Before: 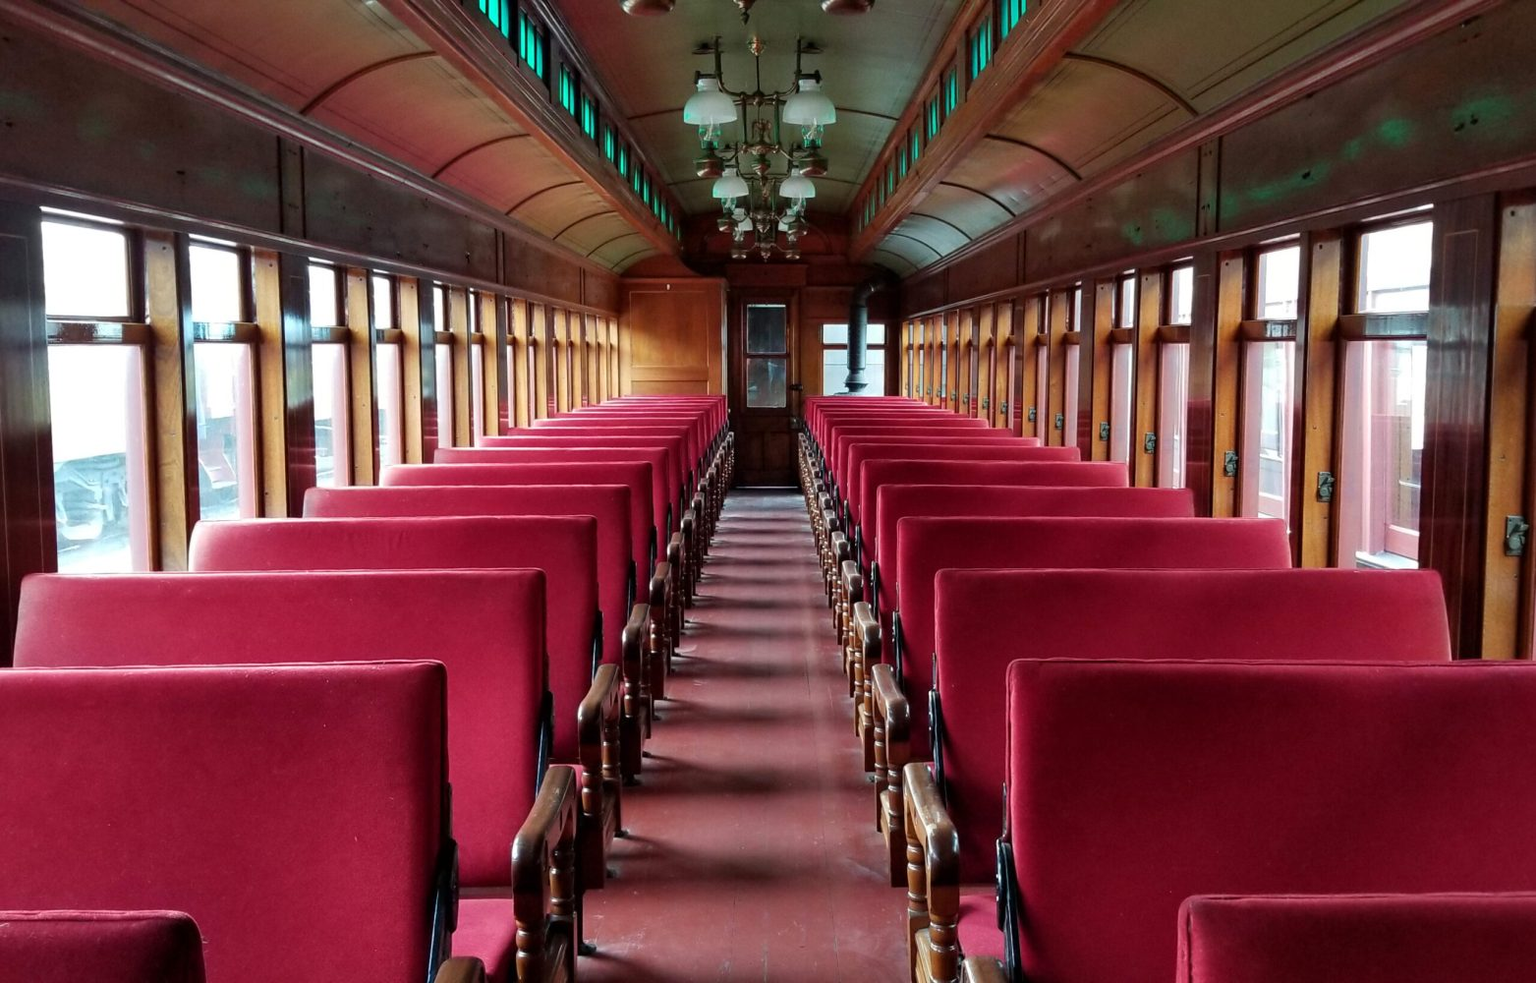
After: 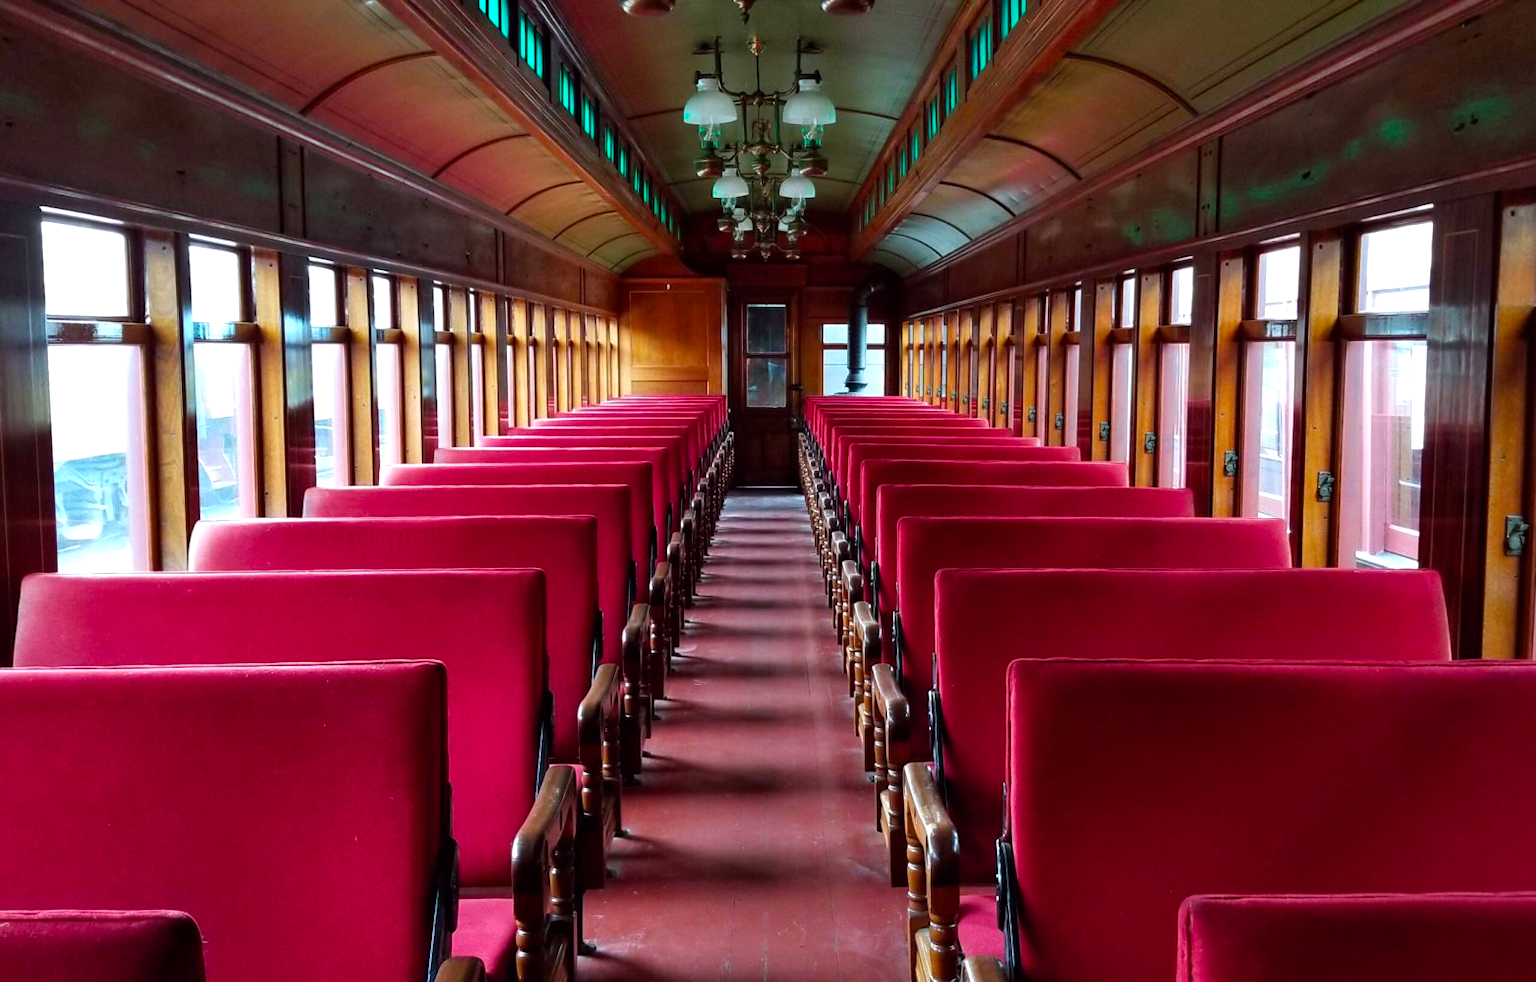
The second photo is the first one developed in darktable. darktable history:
color balance: lift [1, 1.001, 0.999, 1.001], gamma [1, 1.004, 1.007, 0.993], gain [1, 0.991, 0.987, 1.013], contrast 10%, output saturation 120%
white balance: red 0.98, blue 1.034
